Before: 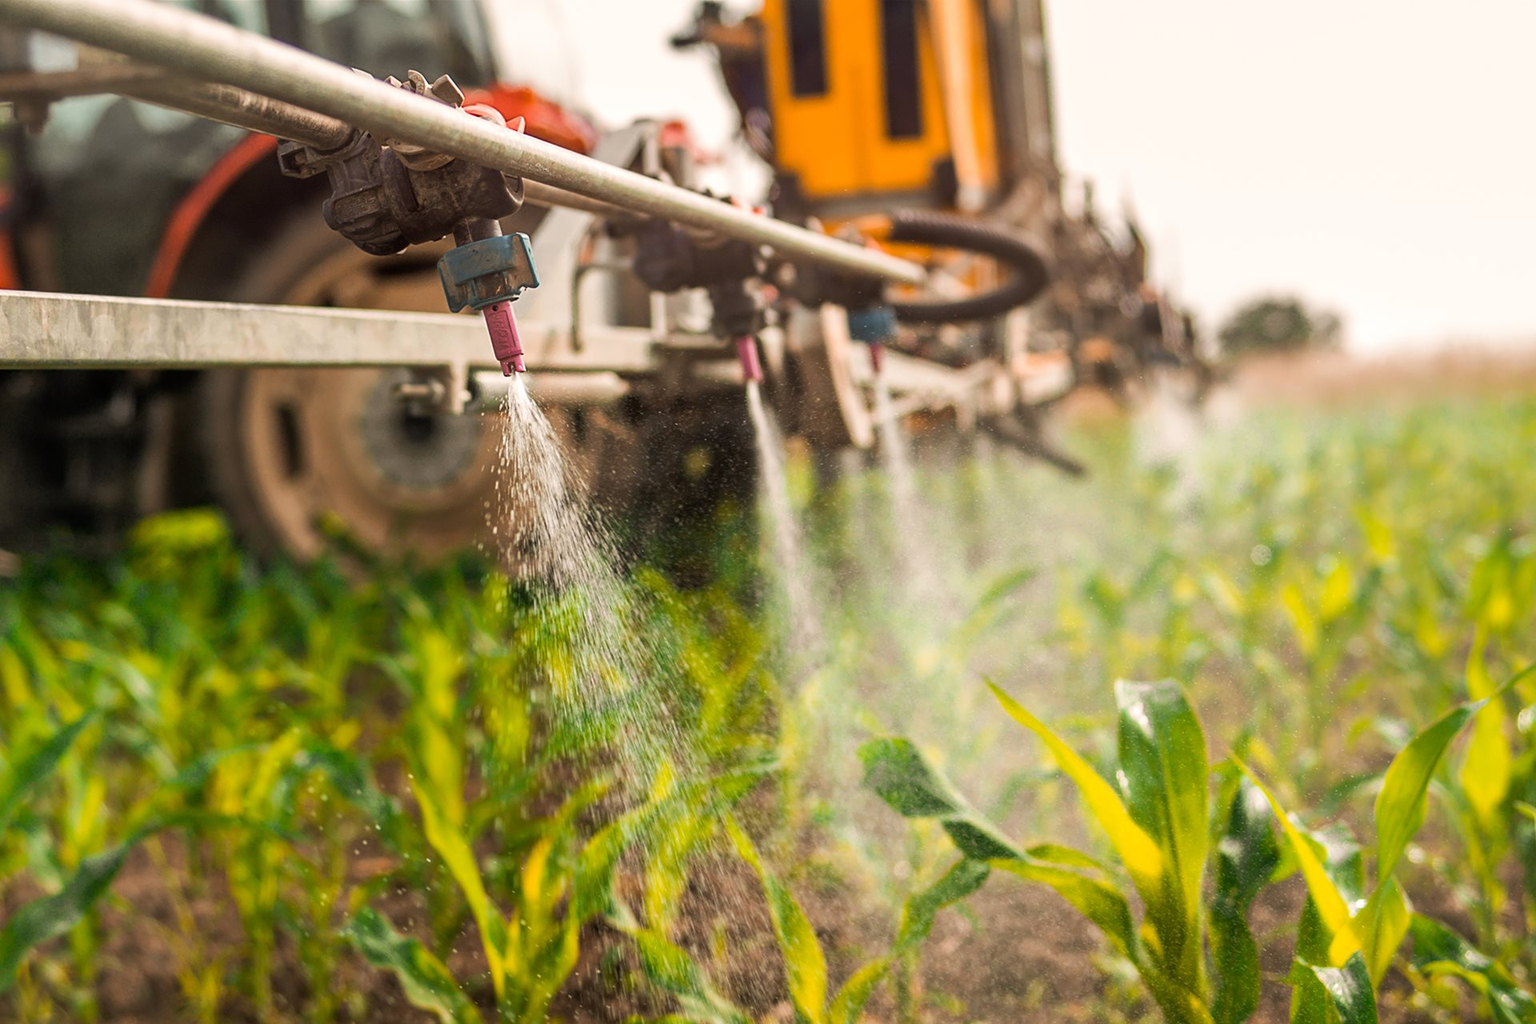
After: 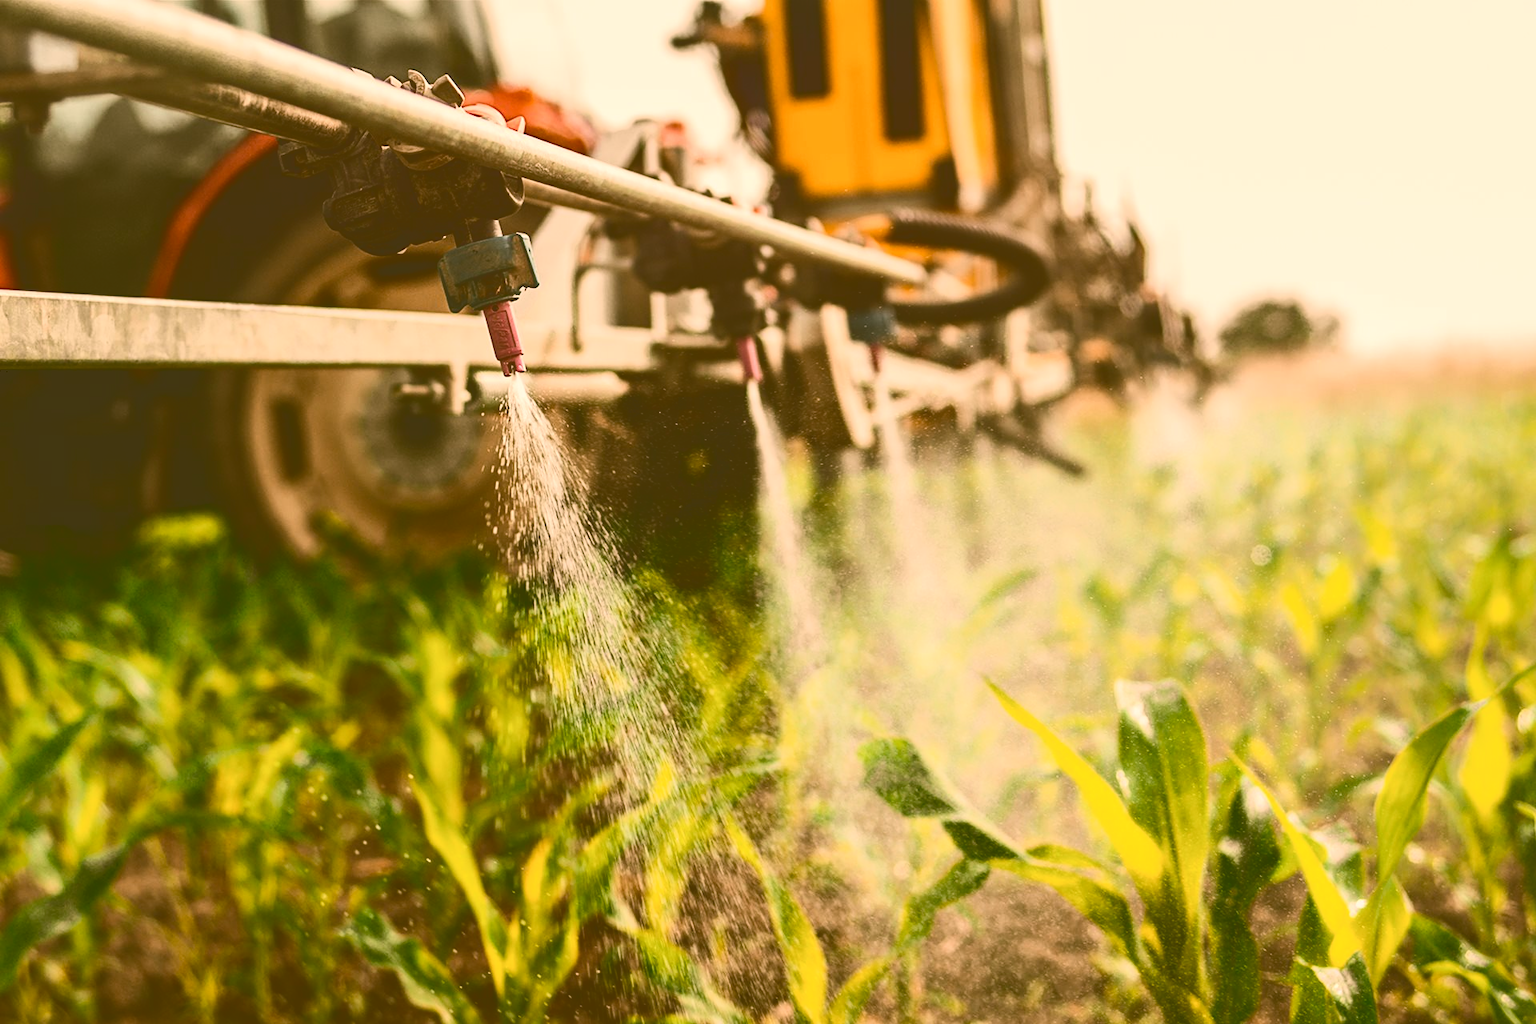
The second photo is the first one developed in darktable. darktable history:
contrast brightness saturation: contrast 0.105, saturation -0.159
color correction: highlights a* 8.62, highlights b* 15.32, shadows a* -0.385, shadows b* 26.68
tone curve: curves: ch0 [(0, 0) (0.003, 0.235) (0.011, 0.235) (0.025, 0.235) (0.044, 0.235) (0.069, 0.235) (0.1, 0.237) (0.136, 0.239) (0.177, 0.243) (0.224, 0.256) (0.277, 0.287) (0.335, 0.329) (0.399, 0.391) (0.468, 0.476) (0.543, 0.574) (0.623, 0.683) (0.709, 0.778) (0.801, 0.869) (0.898, 0.924) (1, 1)], color space Lab, independent channels, preserve colors none
